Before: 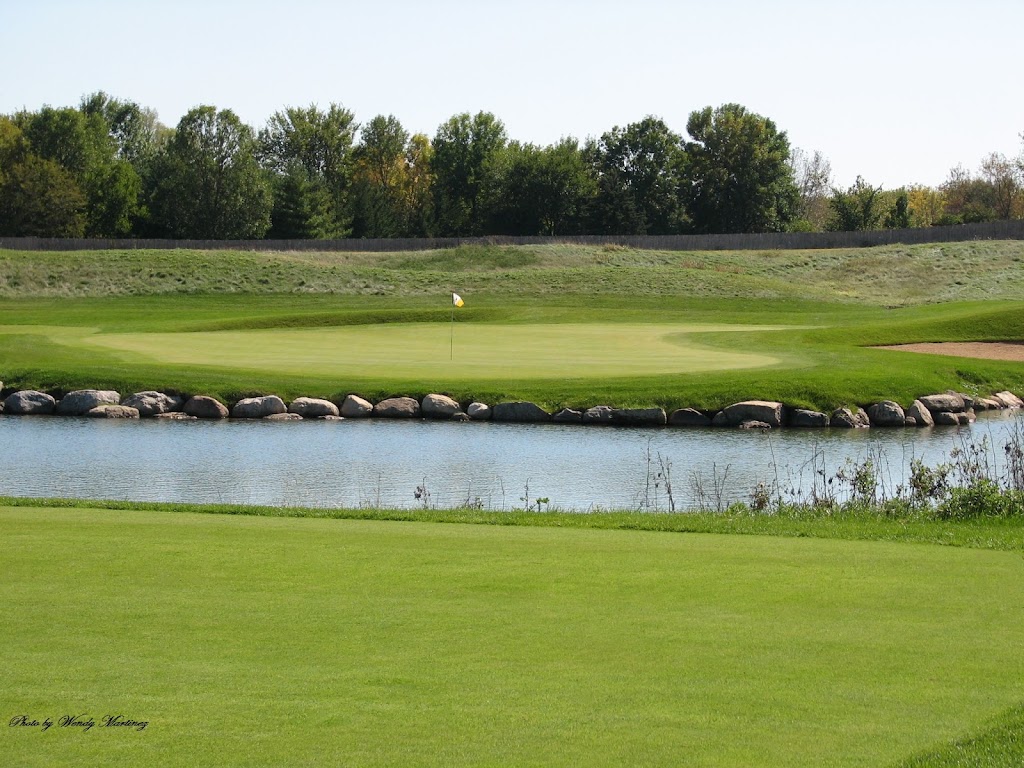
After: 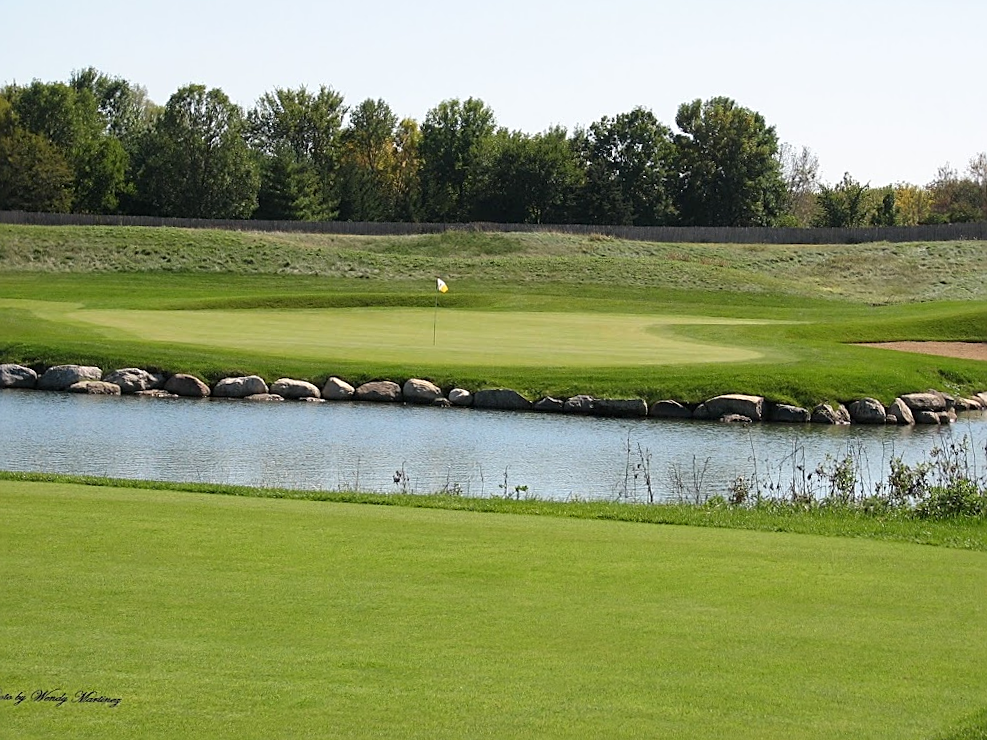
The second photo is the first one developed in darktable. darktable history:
sharpen: on, module defaults
crop and rotate: angle -1.58°
